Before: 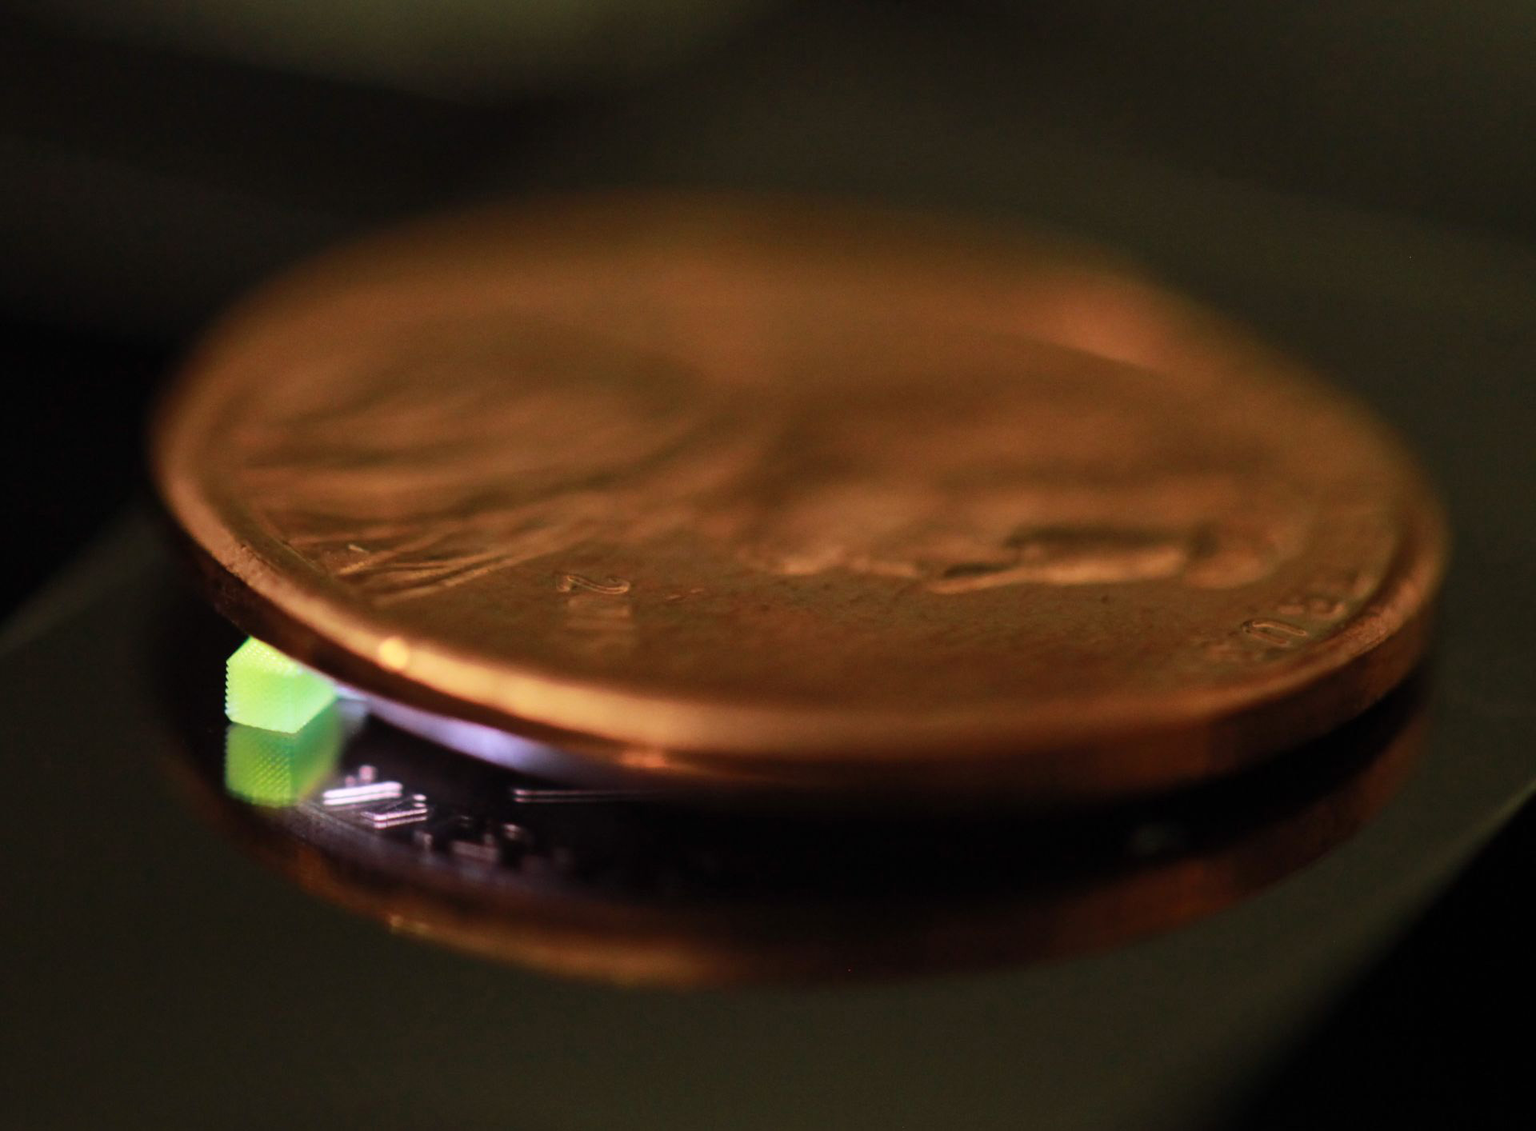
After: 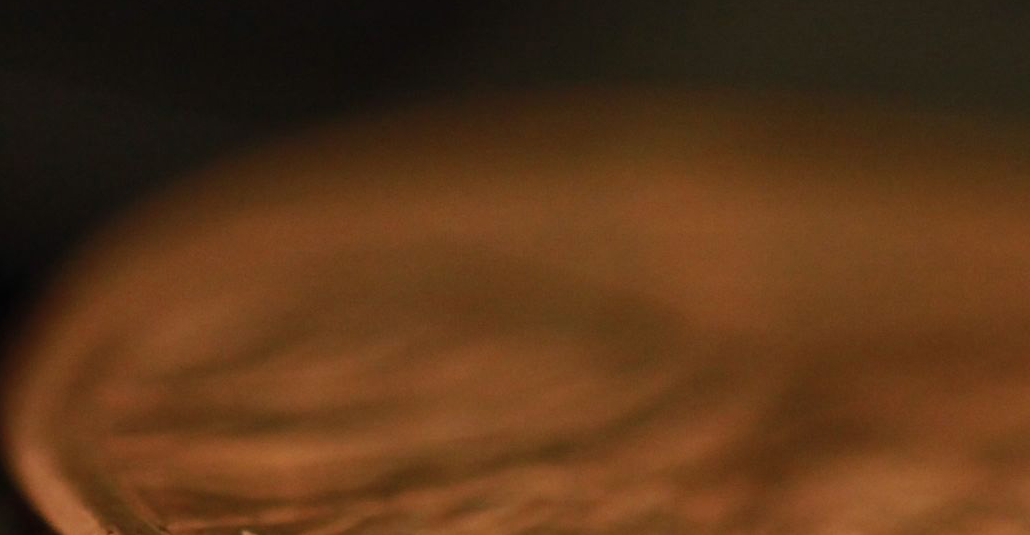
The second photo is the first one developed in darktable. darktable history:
base curve: preserve colors none
crop: left 10.121%, top 10.631%, right 36.218%, bottom 51.526%
